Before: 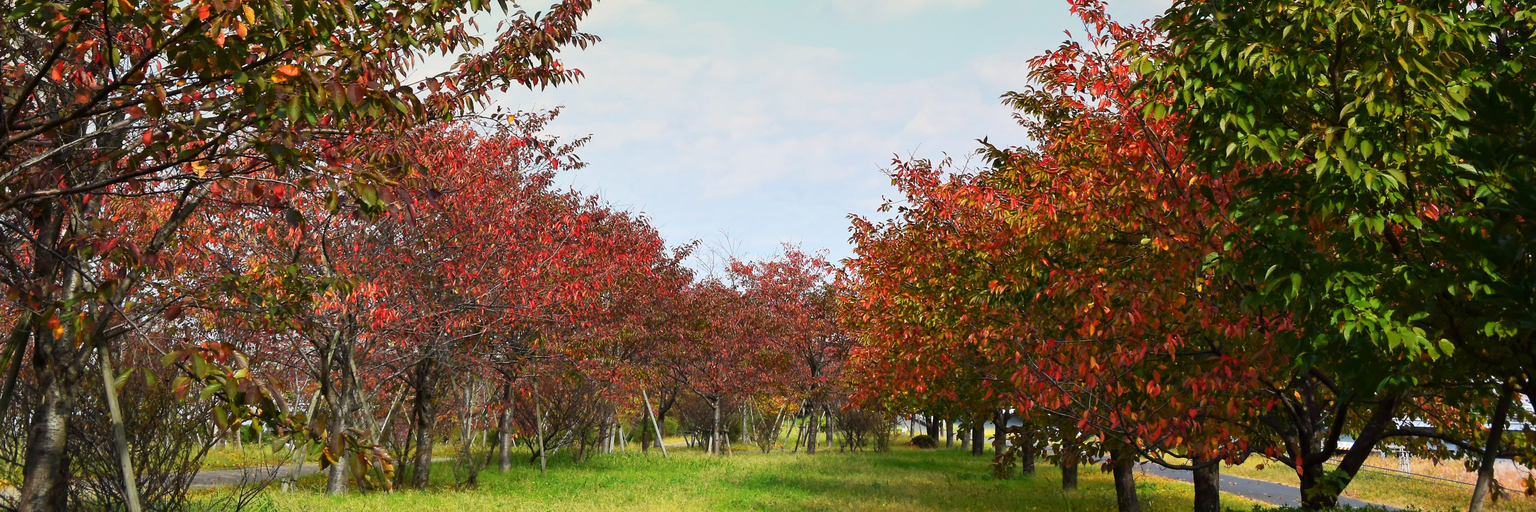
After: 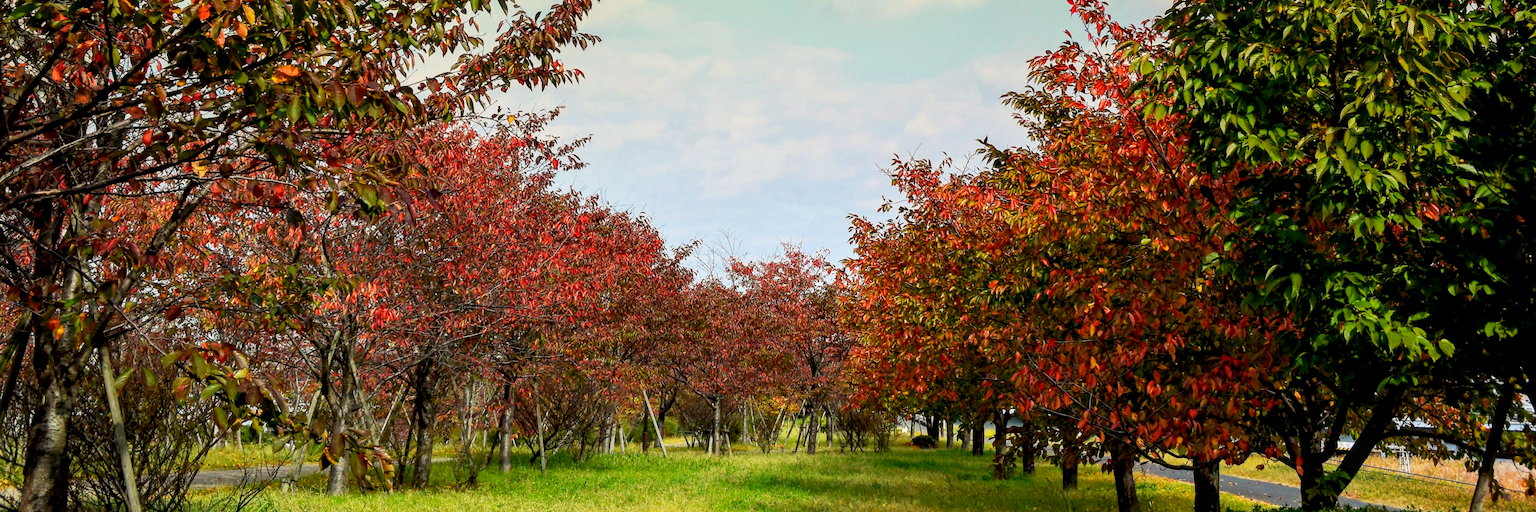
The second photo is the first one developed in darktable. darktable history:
exposure: black level correction 0.01, exposure 0.011 EV, compensate highlight preservation false
haze removal: compatibility mode true, adaptive false
rgb curve: curves: ch2 [(0, 0) (0.567, 0.512) (1, 1)], mode RGB, independent channels
local contrast: on, module defaults
